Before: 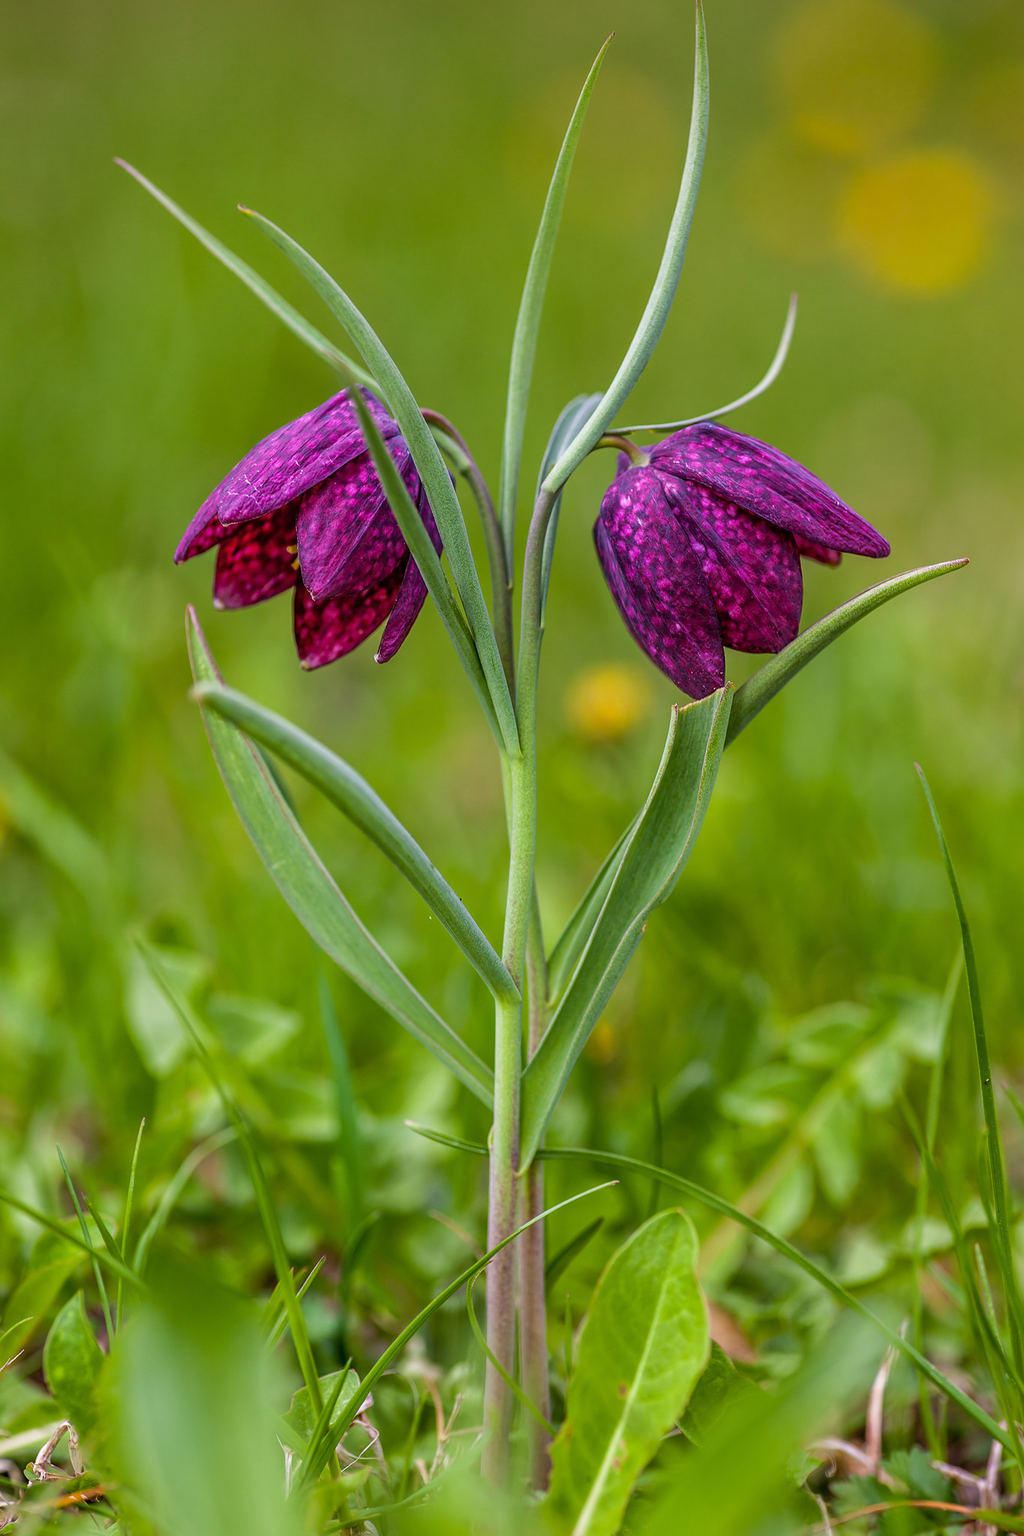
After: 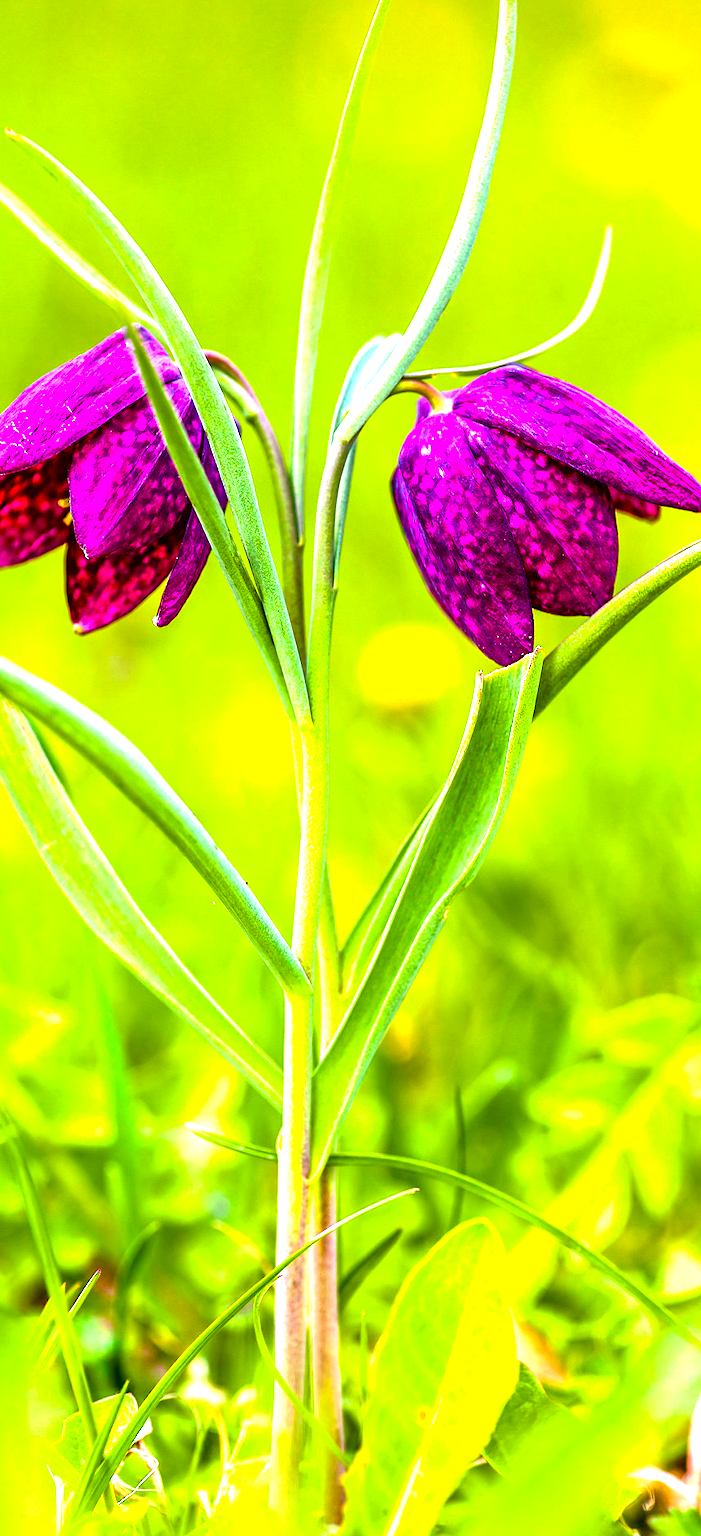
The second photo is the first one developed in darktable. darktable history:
crop and rotate: left 22.806%, top 5.631%, right 14.103%, bottom 2.268%
tone equalizer: on, module defaults
color balance rgb: power › chroma 0.239%, power › hue 62.83°, linear chroma grading › global chroma 8.059%, perceptual saturation grading › global saturation 34.853%, perceptual saturation grading › highlights -25.514%, perceptual saturation grading › shadows 49.452%, perceptual brilliance grading › global brilliance 15.513%, perceptual brilliance grading › shadows -35.164%, global vibrance 41.99%
exposure: black level correction 0, exposure 1.468 EV, compensate highlight preservation false
